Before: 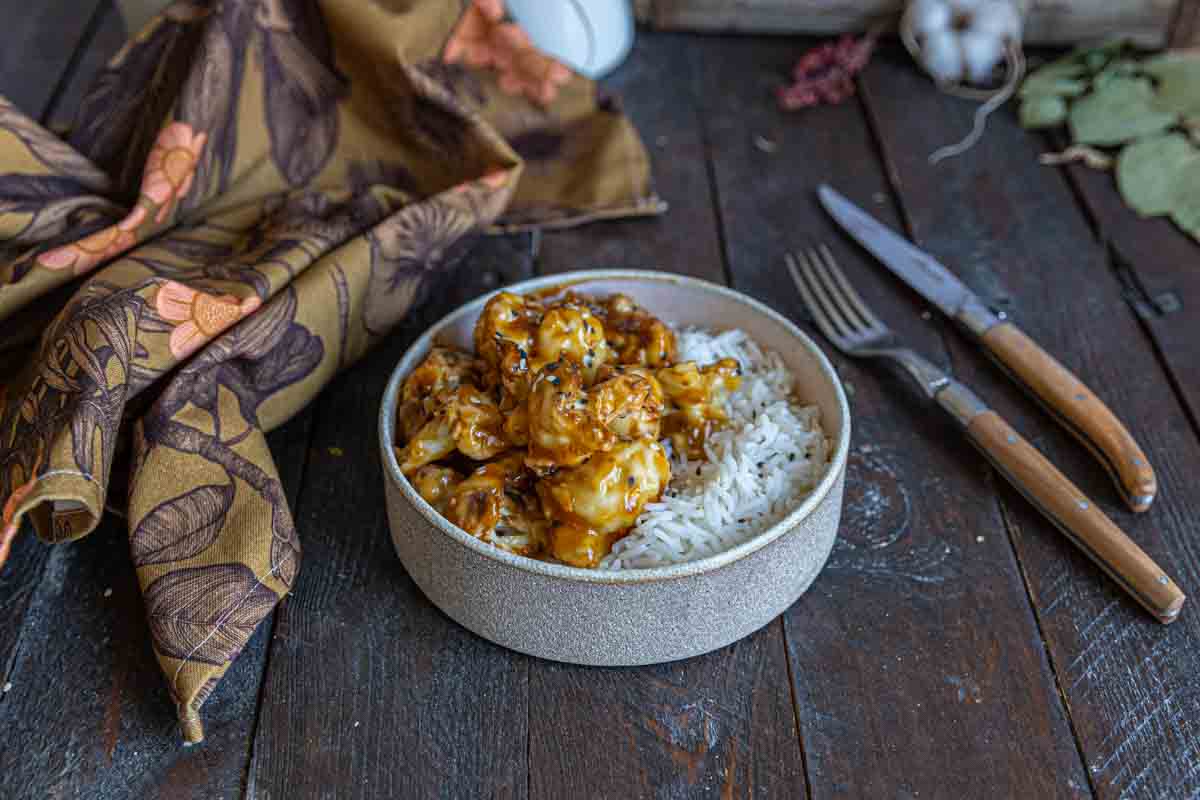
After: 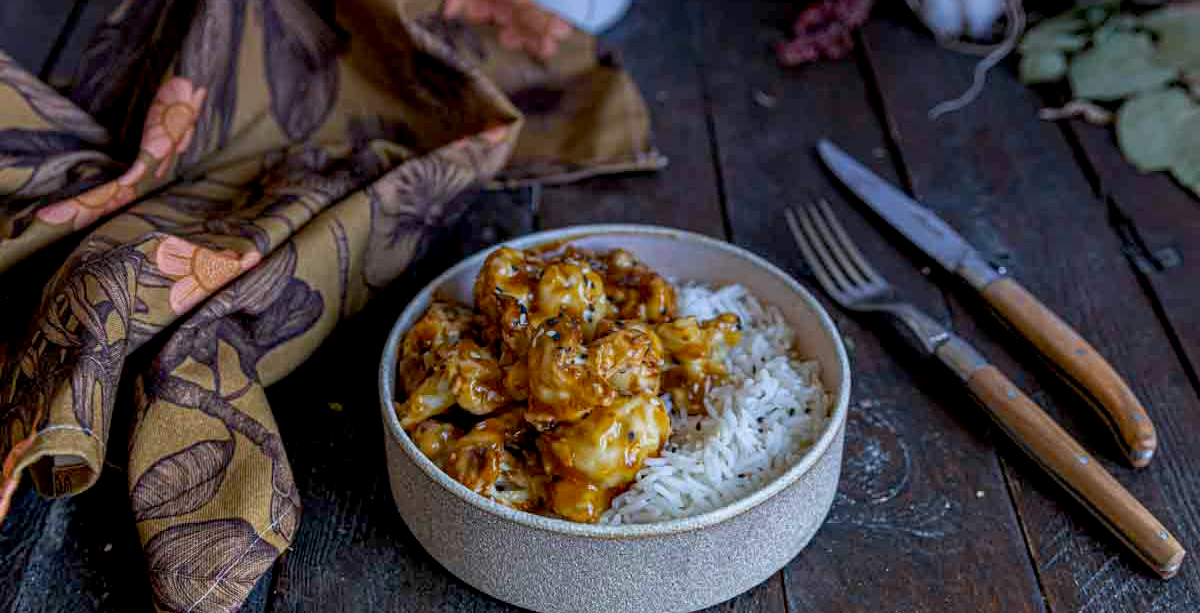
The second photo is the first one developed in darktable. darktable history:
crop: top 5.667%, bottom 17.637%
graduated density: hue 238.83°, saturation 50%
exposure: black level correction 0.01, exposure 0.011 EV, compensate highlight preservation false
